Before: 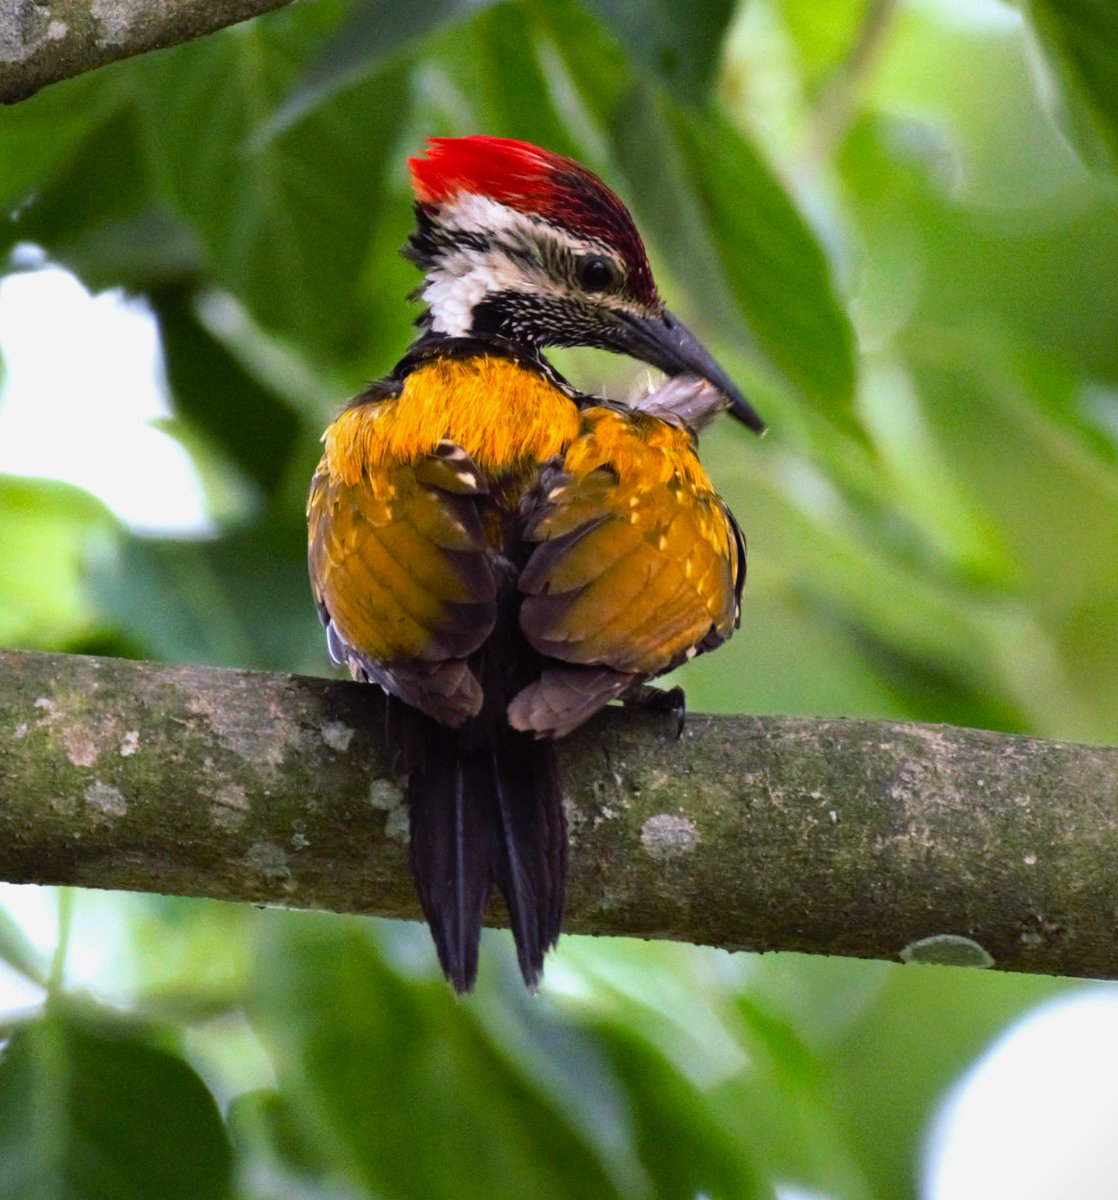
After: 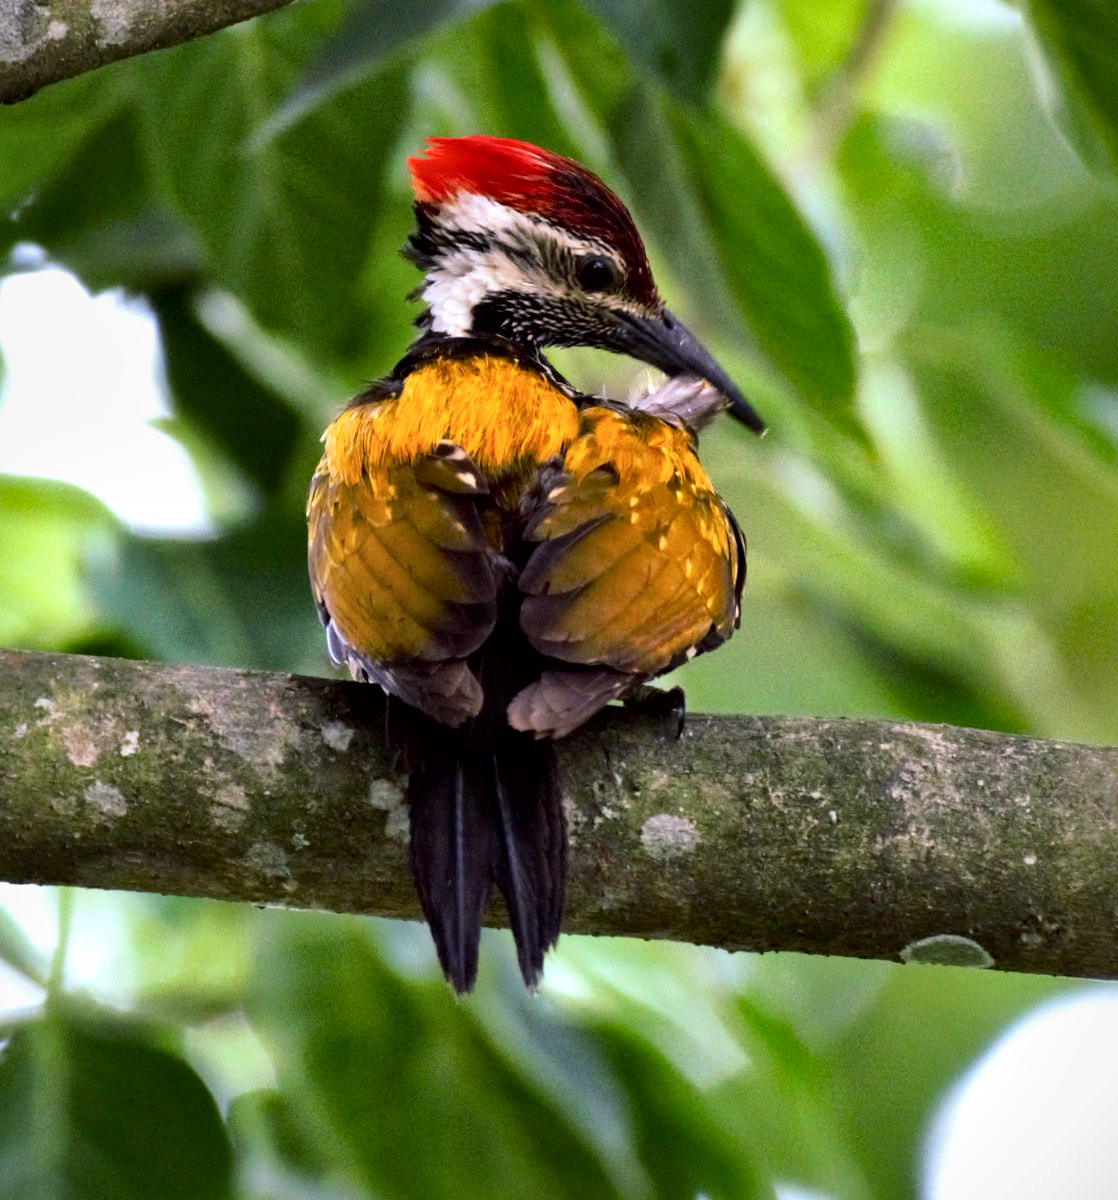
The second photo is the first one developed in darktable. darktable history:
local contrast: mode bilateral grid, contrast 26, coarseness 59, detail 152%, midtone range 0.2
